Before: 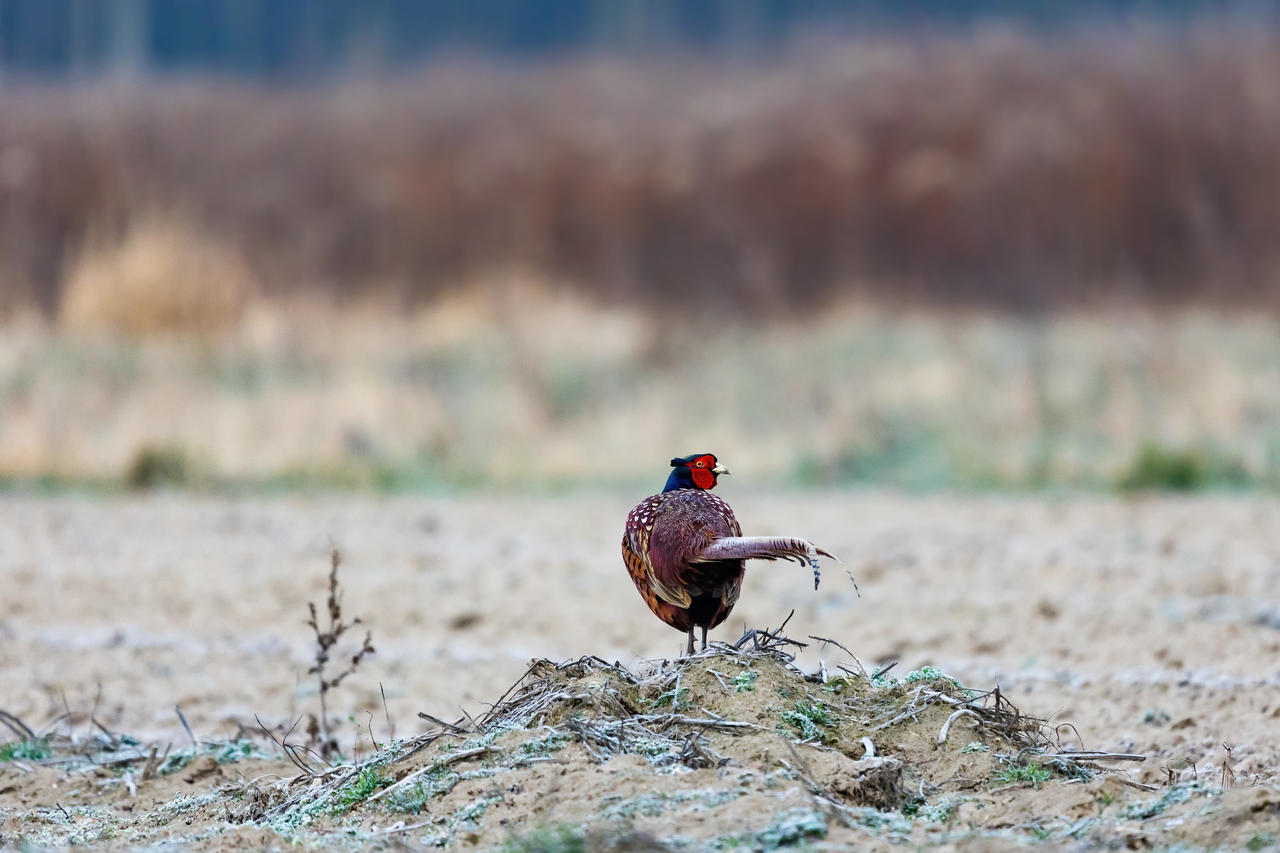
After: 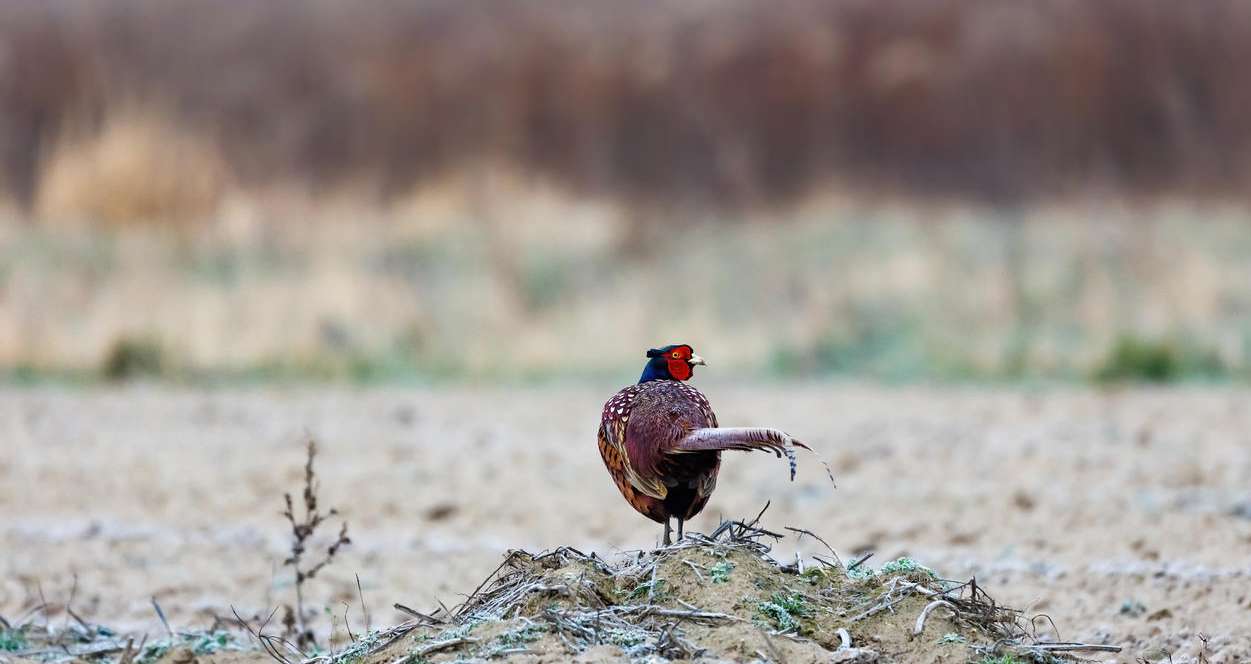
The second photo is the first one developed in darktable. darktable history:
crop and rotate: left 1.936%, top 12.956%, right 0.288%, bottom 9.09%
